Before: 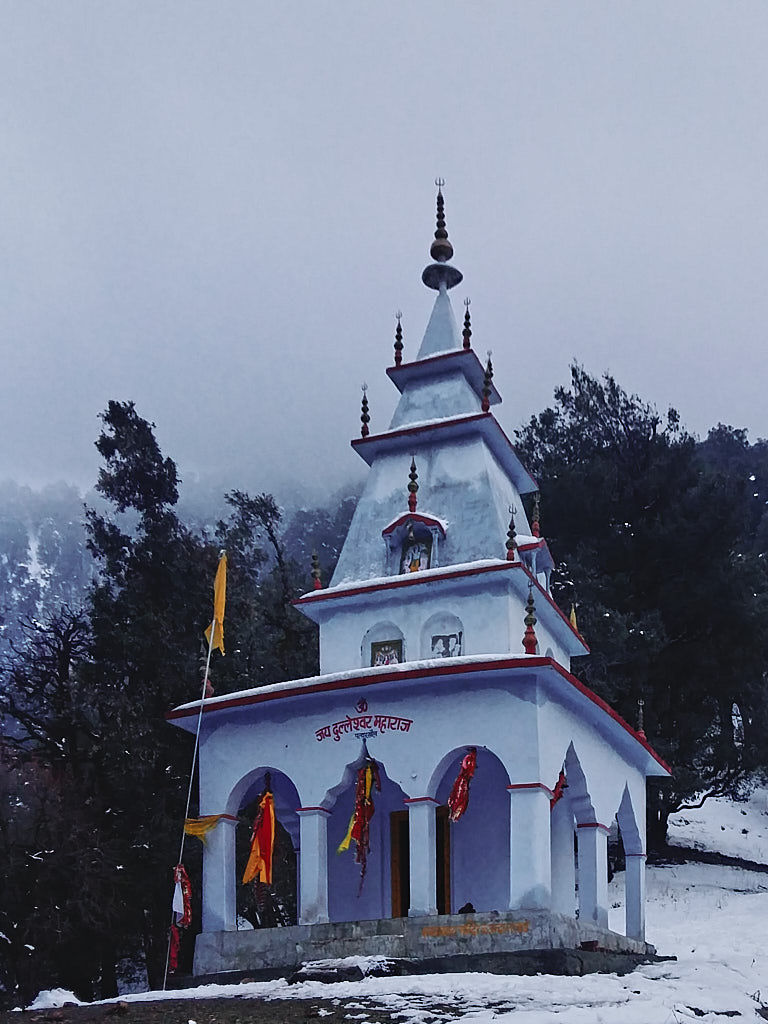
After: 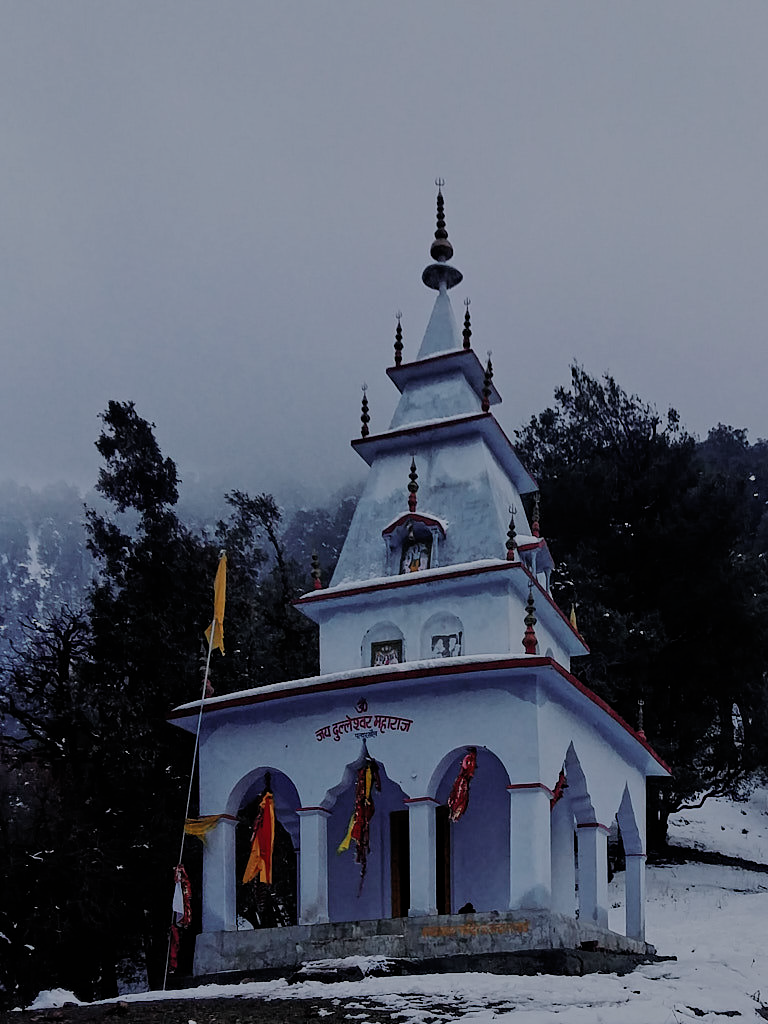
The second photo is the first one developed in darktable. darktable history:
filmic rgb: middle gray luminance 29.95%, black relative exposure -8.9 EV, white relative exposure 7 EV, threshold 2.96 EV, target black luminance 0%, hardness 2.98, latitude 1.87%, contrast 0.963, highlights saturation mix 5.48%, shadows ↔ highlights balance 11.75%, add noise in highlights 0.002, color science v3 (2019), use custom middle-gray values true, iterations of high-quality reconstruction 0, contrast in highlights soft, enable highlight reconstruction true
